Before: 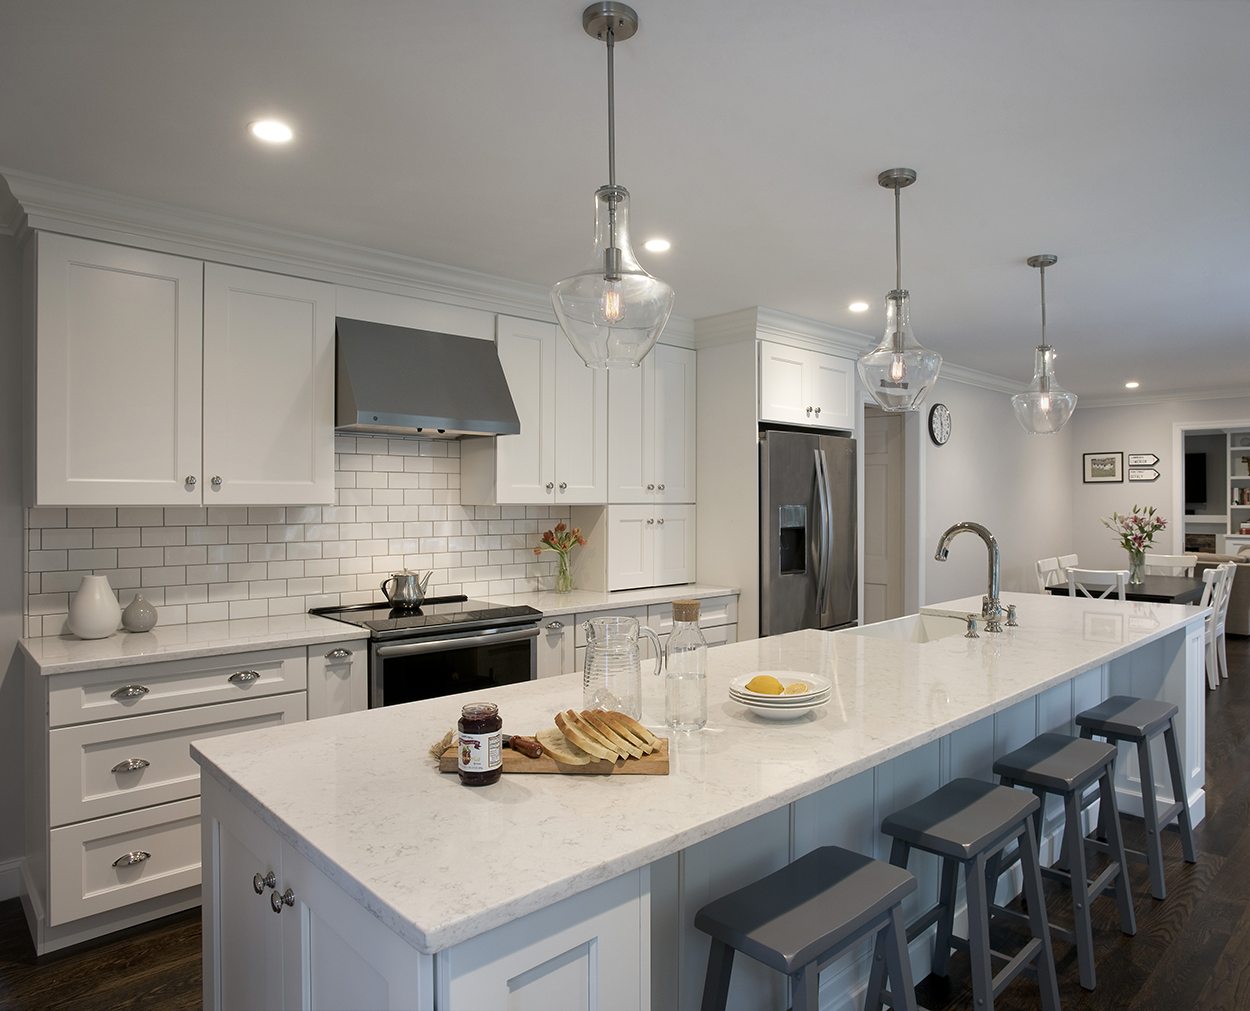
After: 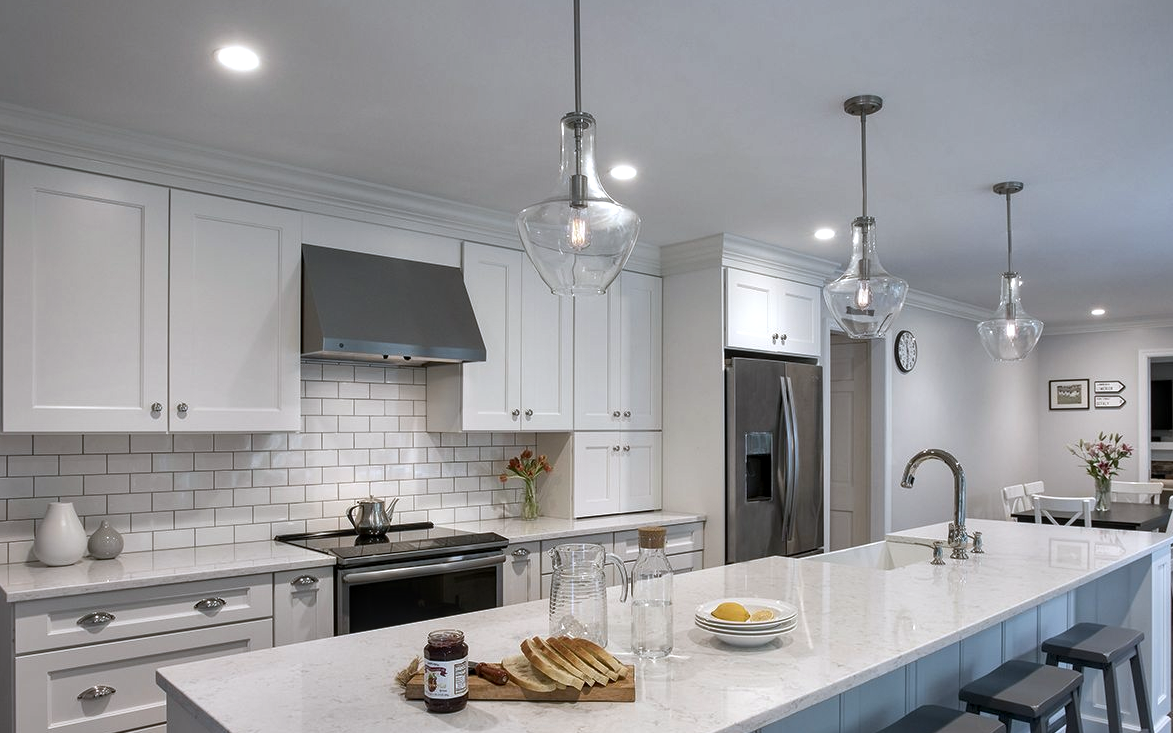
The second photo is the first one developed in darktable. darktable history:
shadows and highlights: radius 171.16, shadows 27, white point adjustment 3.13, highlights -67.95, soften with gaussian
local contrast: on, module defaults
color correction: highlights a* -0.772, highlights b* -8.92
crop: left 2.737%, top 7.287%, right 3.421%, bottom 20.179%
